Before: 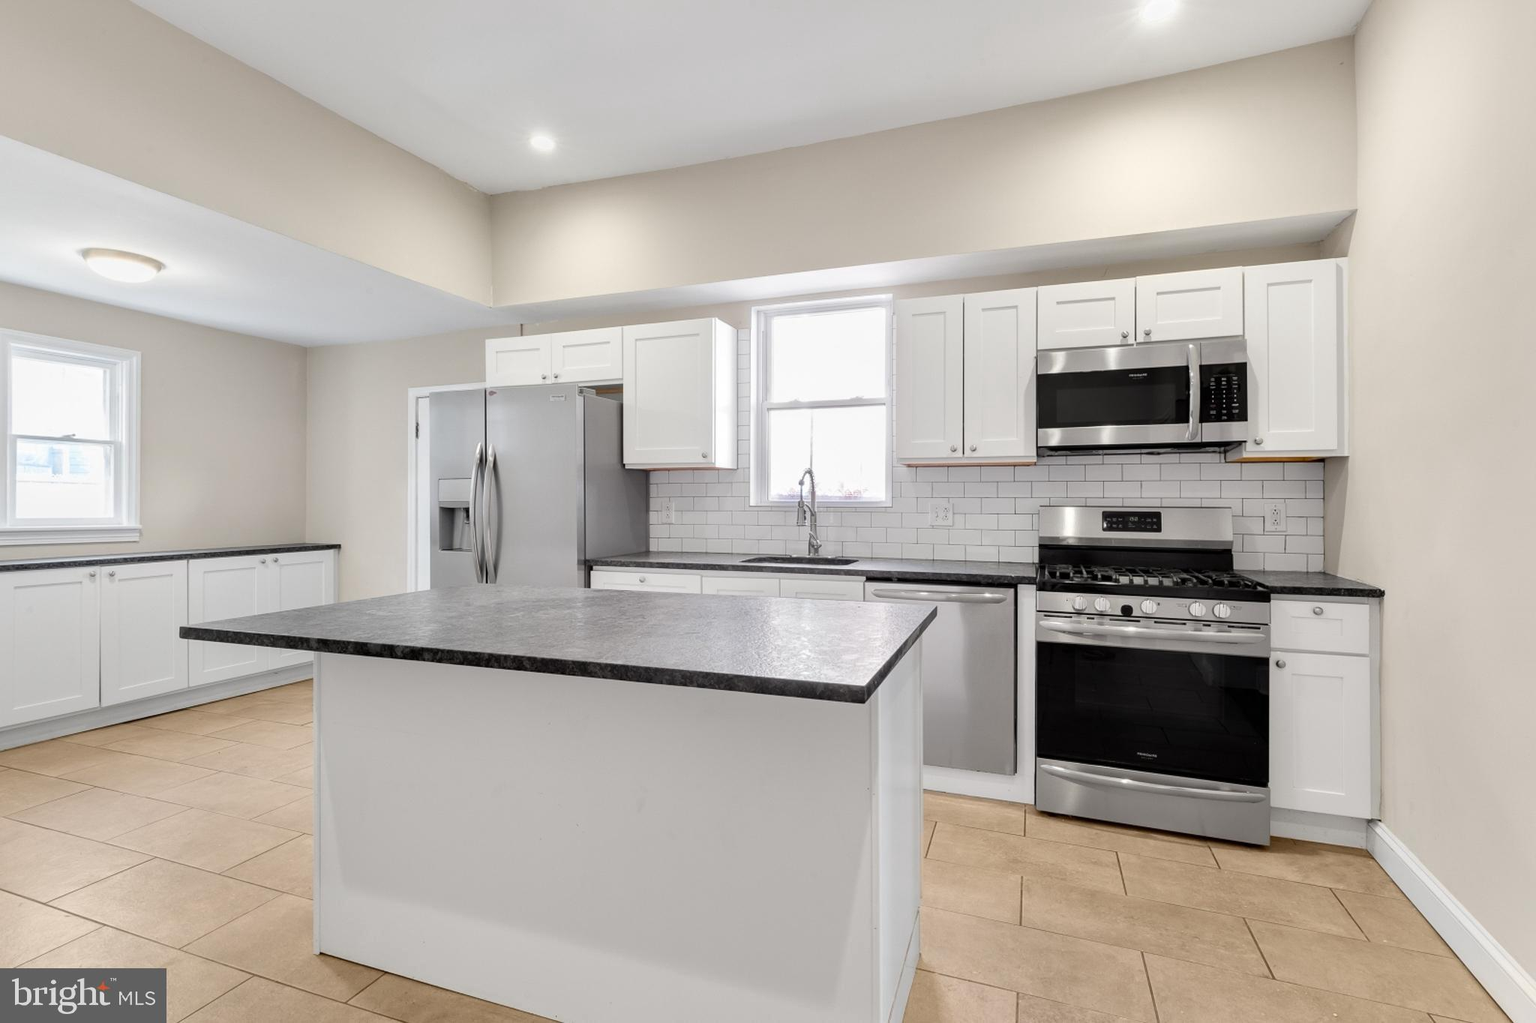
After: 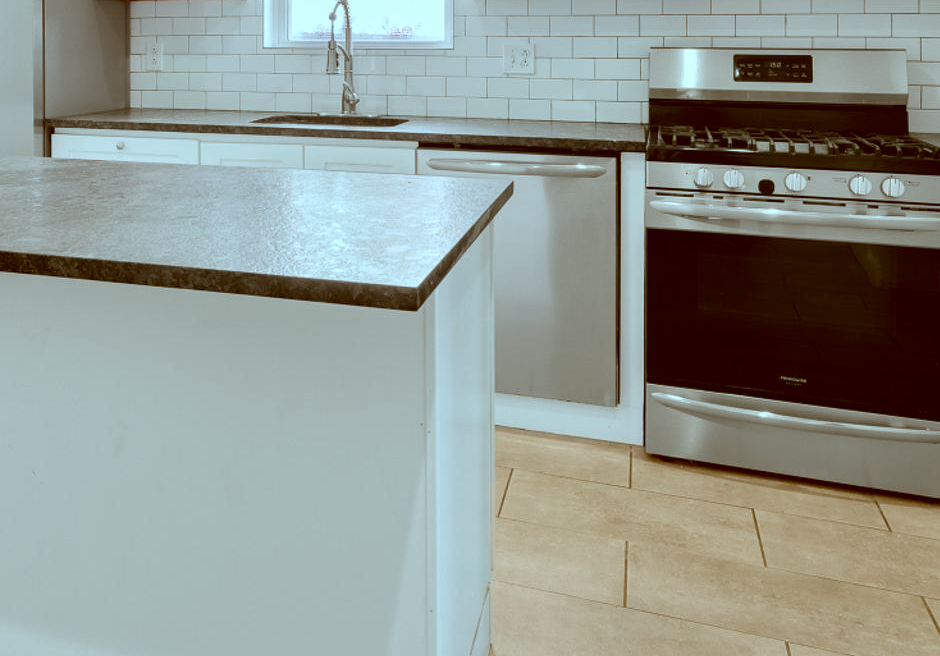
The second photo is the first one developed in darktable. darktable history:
crop: left 35.958%, top 46.015%, right 18.11%, bottom 5.841%
color correction: highlights a* -14.26, highlights b* -16.27, shadows a* 10.16, shadows b* 28.93
